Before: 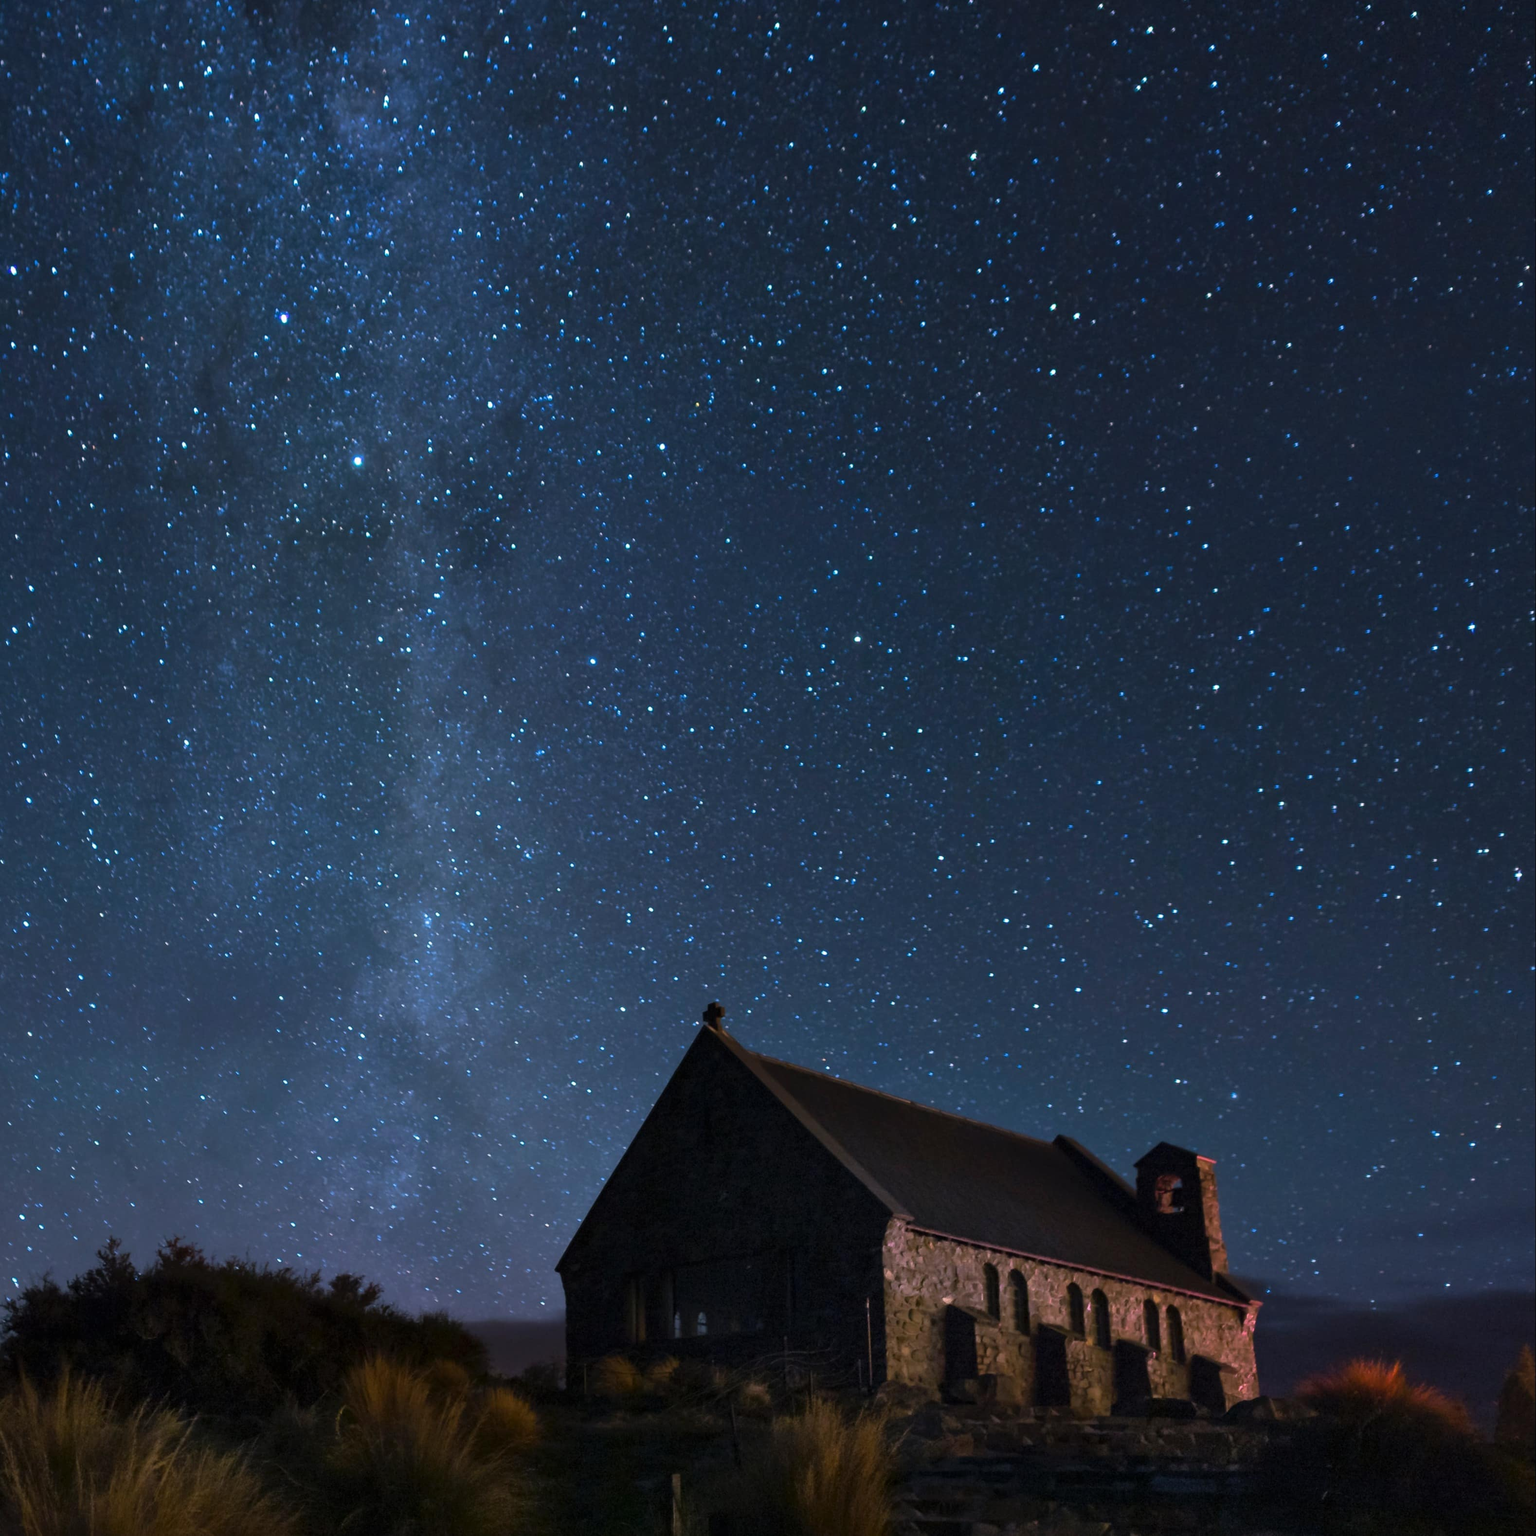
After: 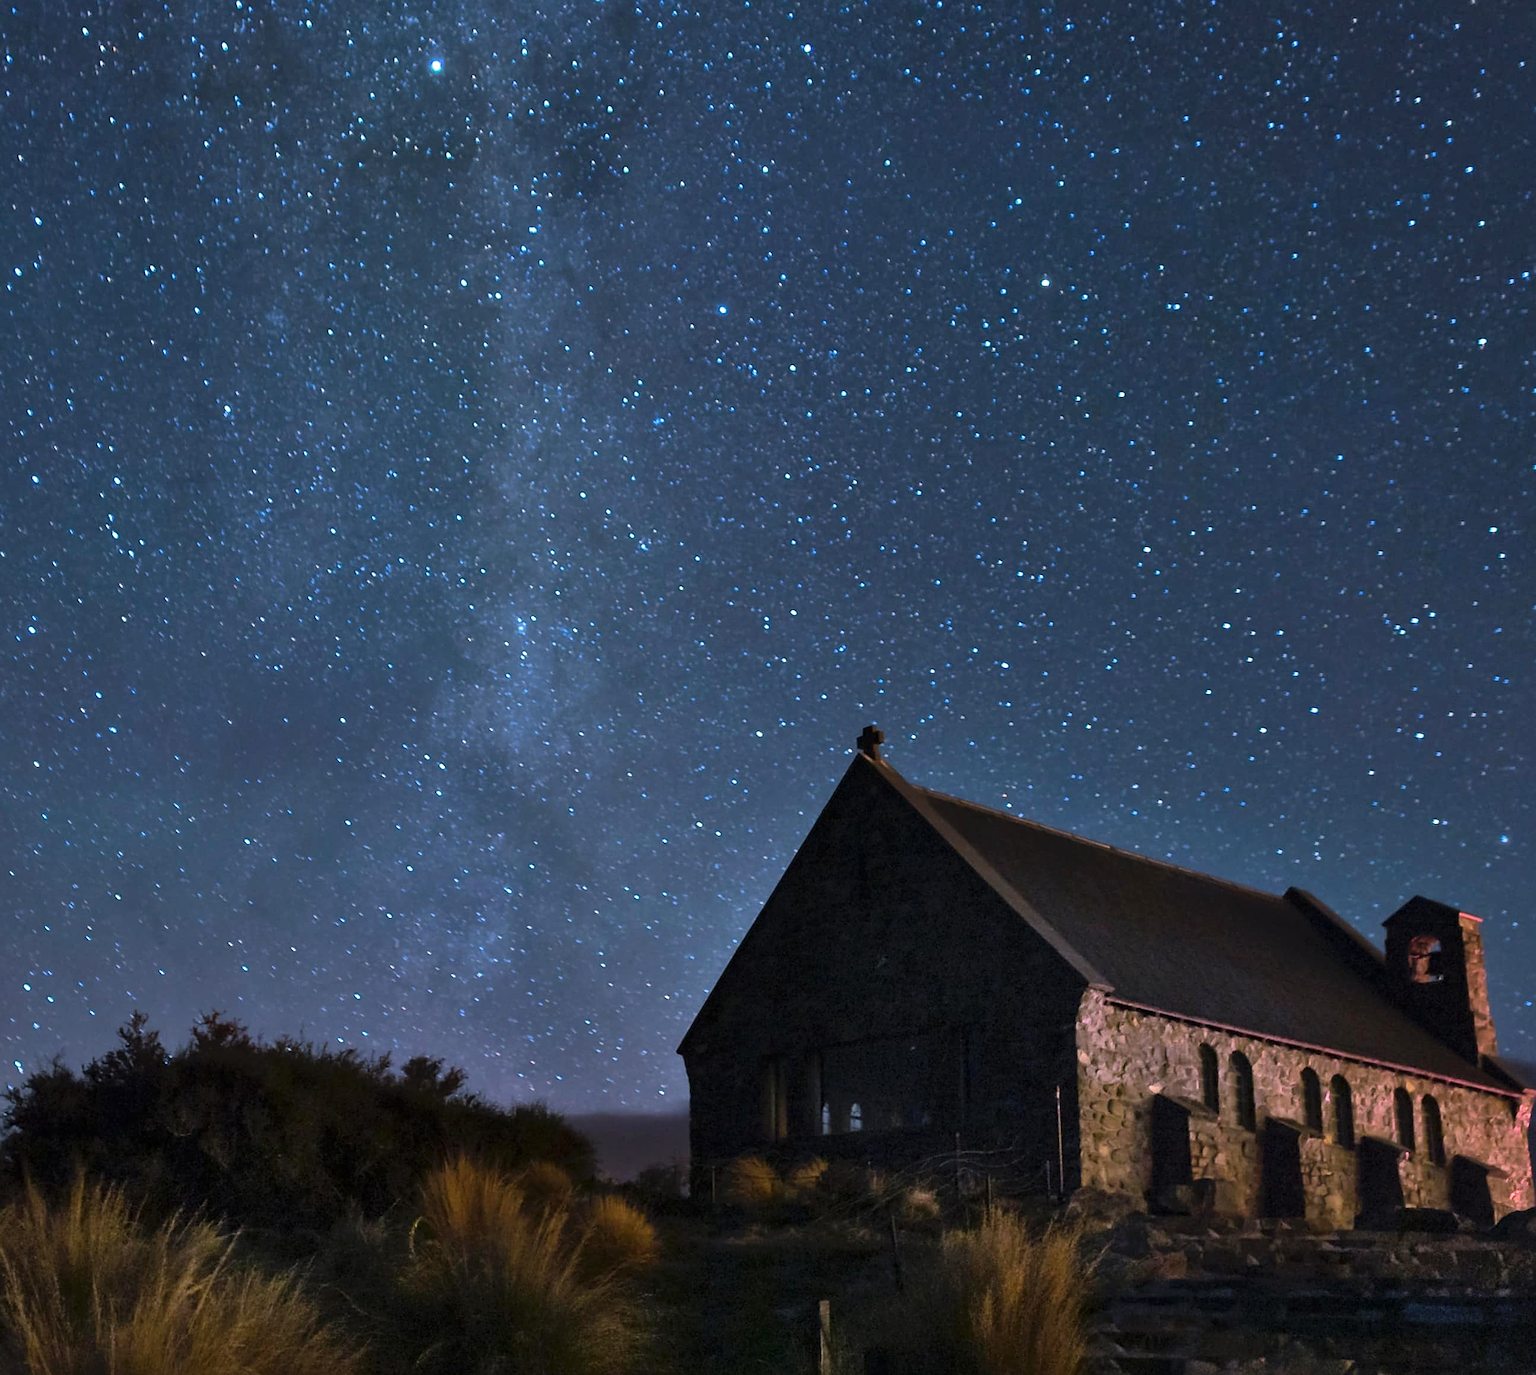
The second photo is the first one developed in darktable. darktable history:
crop: top 26.531%, right 17.959%
shadows and highlights: radius 118.69, shadows 42.21, highlights -61.56, soften with gaussian
sharpen: on, module defaults
